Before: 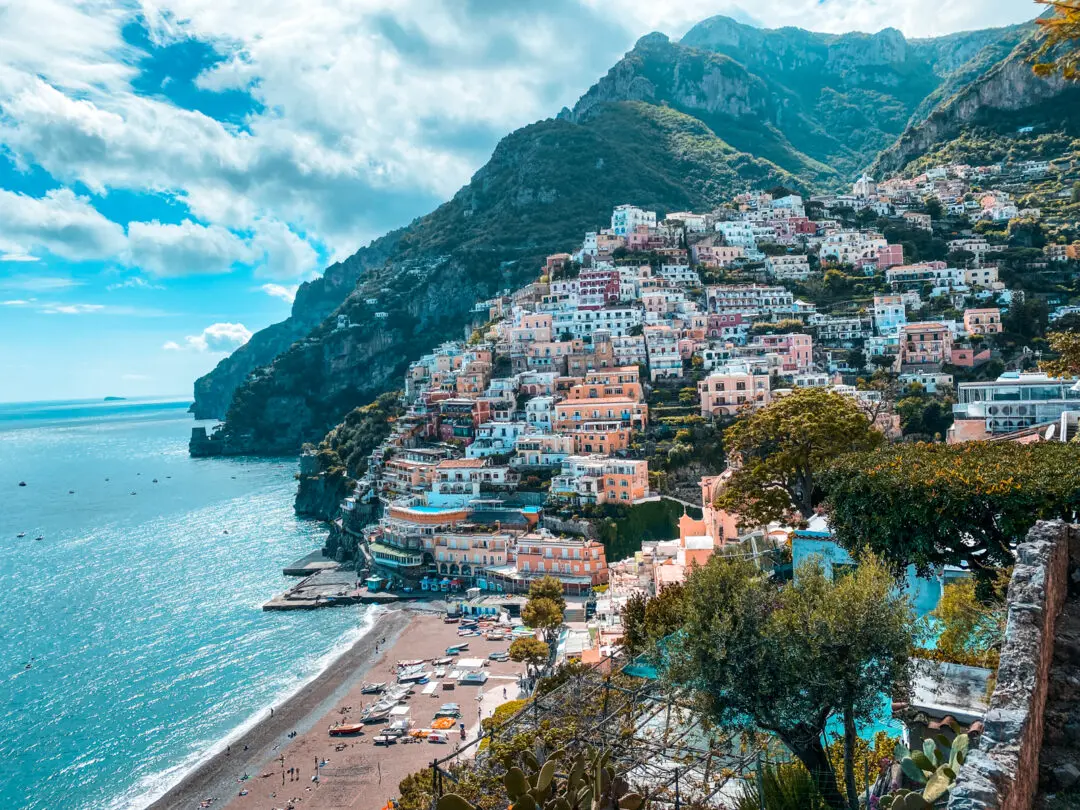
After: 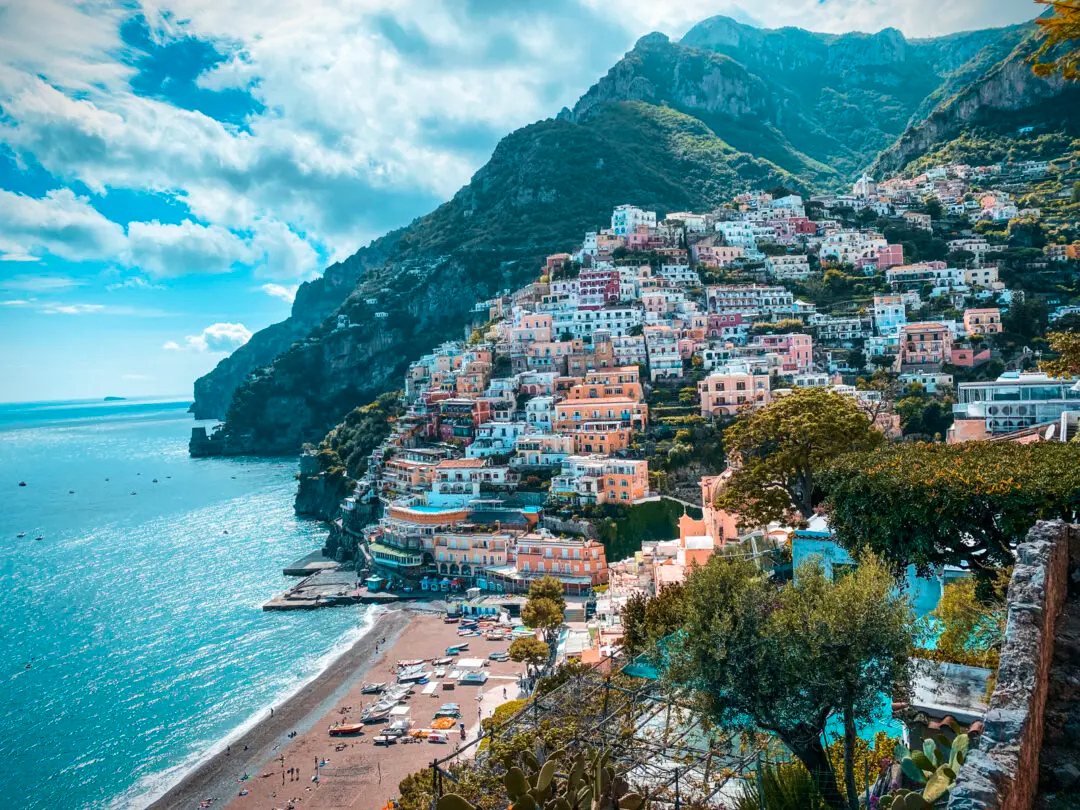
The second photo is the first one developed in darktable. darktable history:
velvia: on, module defaults
vignetting: fall-off start 88.53%, fall-off radius 44.2%, saturation 0.376, width/height ratio 1.161
